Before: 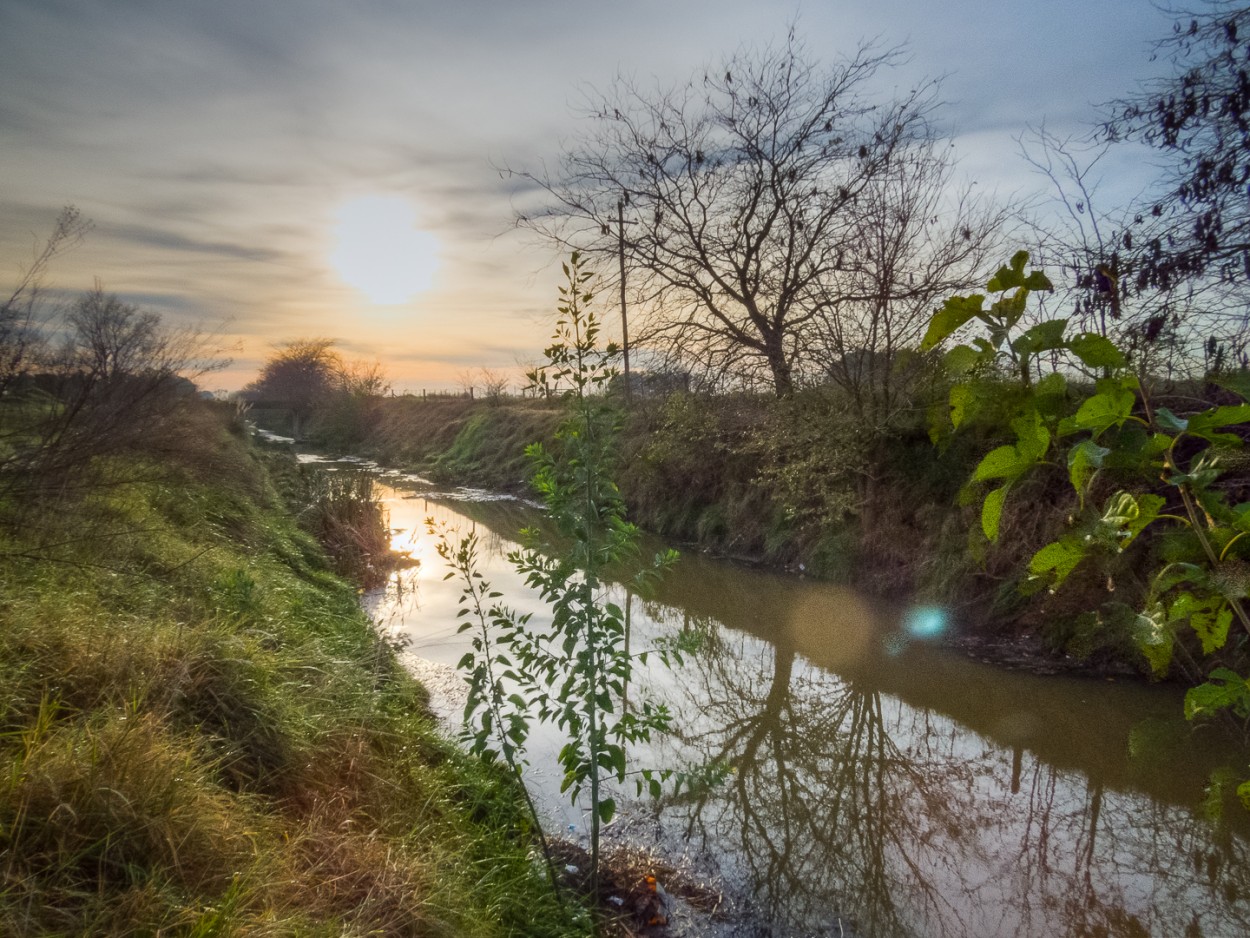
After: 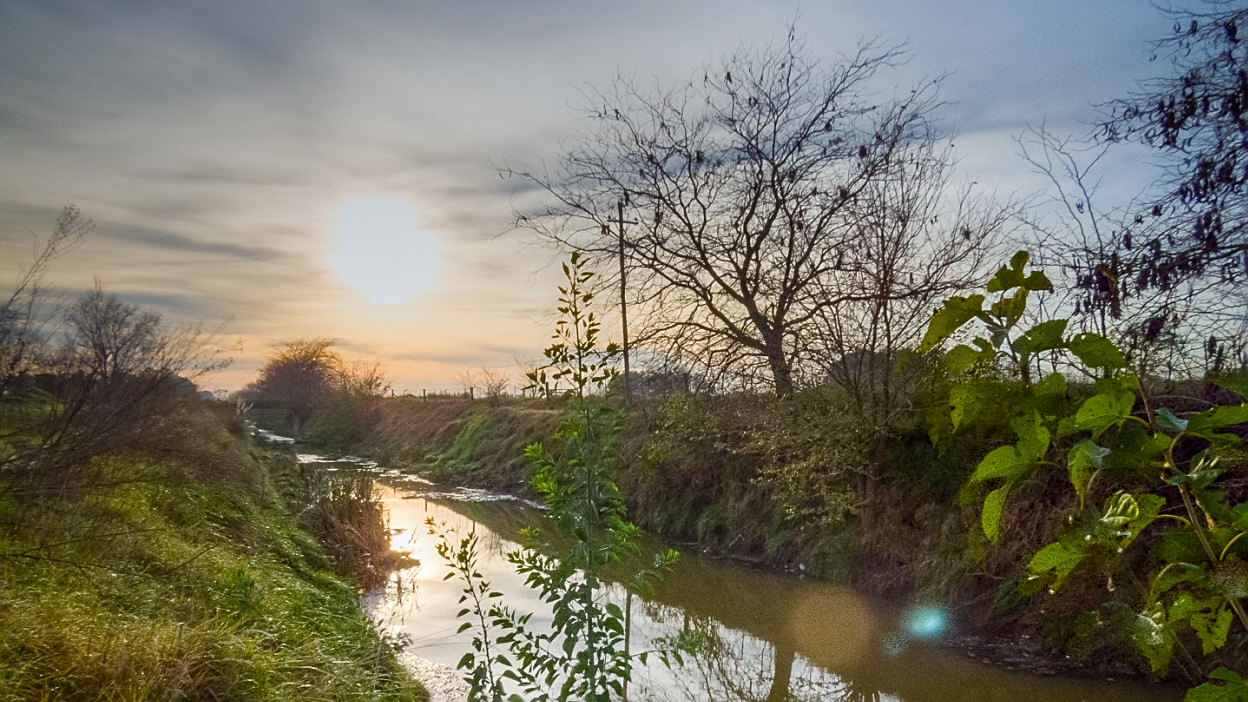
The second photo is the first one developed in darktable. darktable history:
sharpen: on, module defaults
crop: bottom 24.967%
color balance rgb: perceptual saturation grading › global saturation 20%, perceptual saturation grading › highlights -25%, perceptual saturation grading › shadows 25%
contrast brightness saturation: saturation -0.05
